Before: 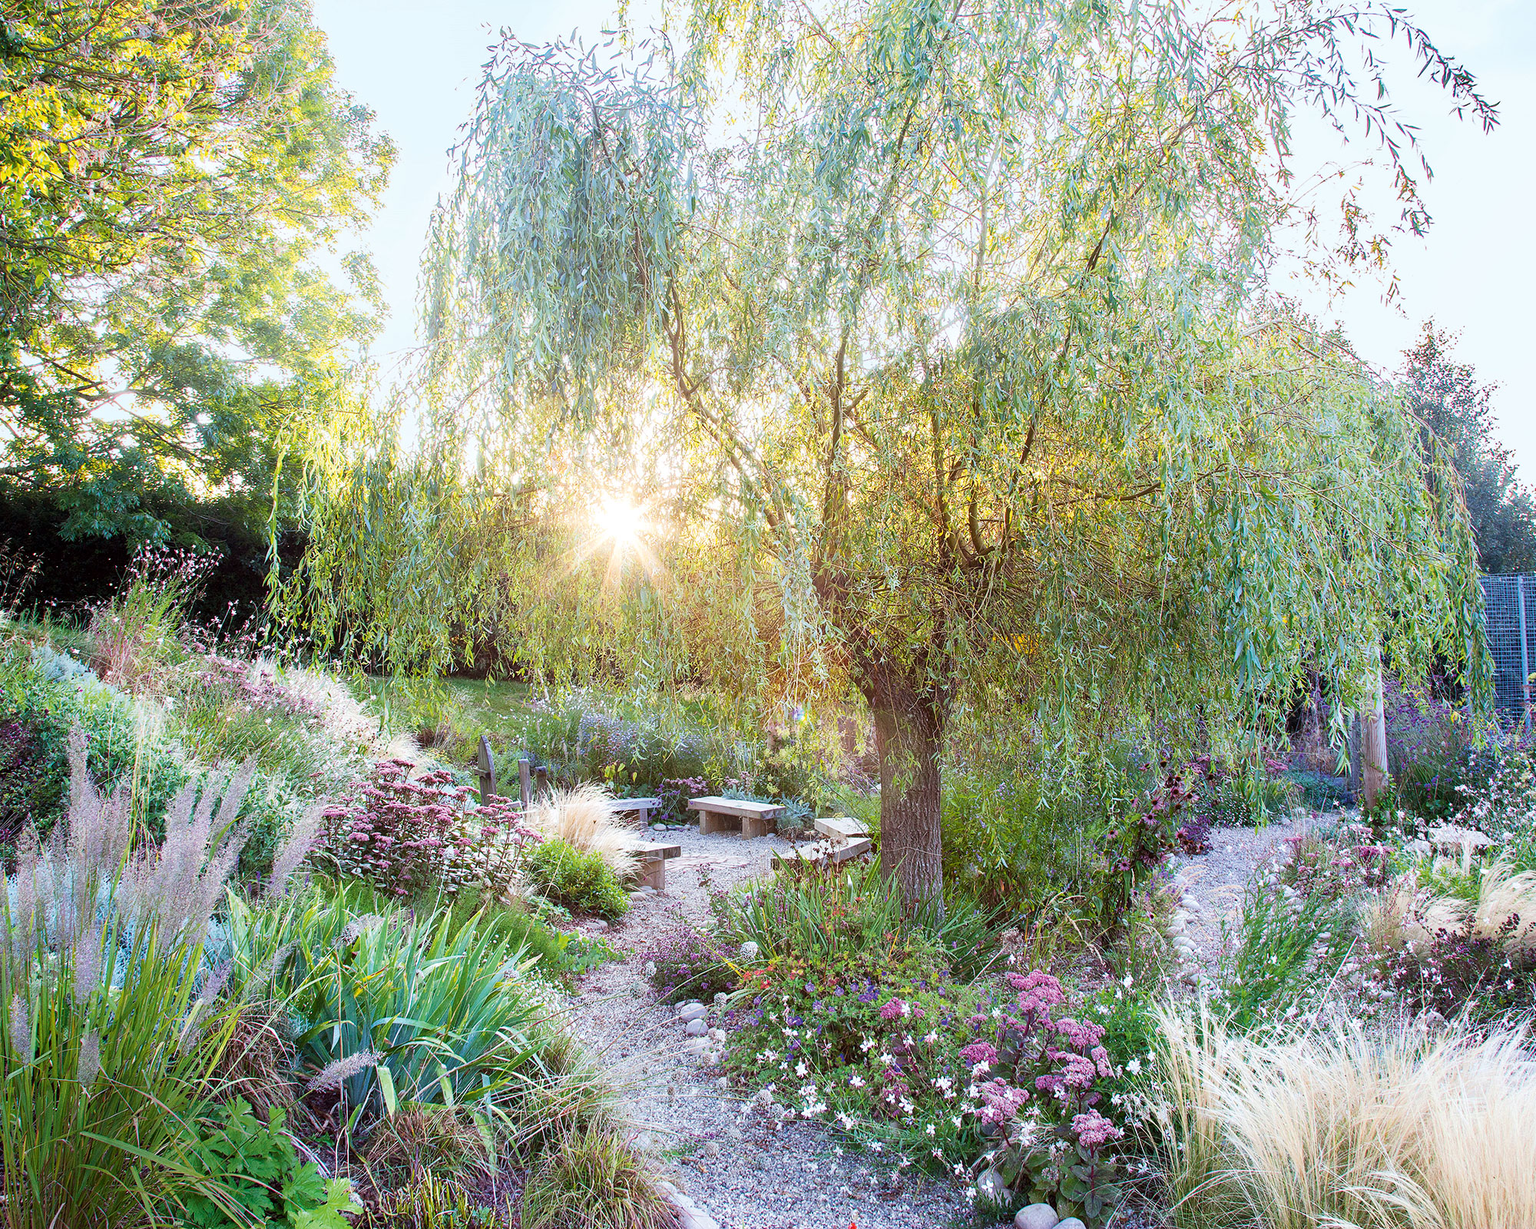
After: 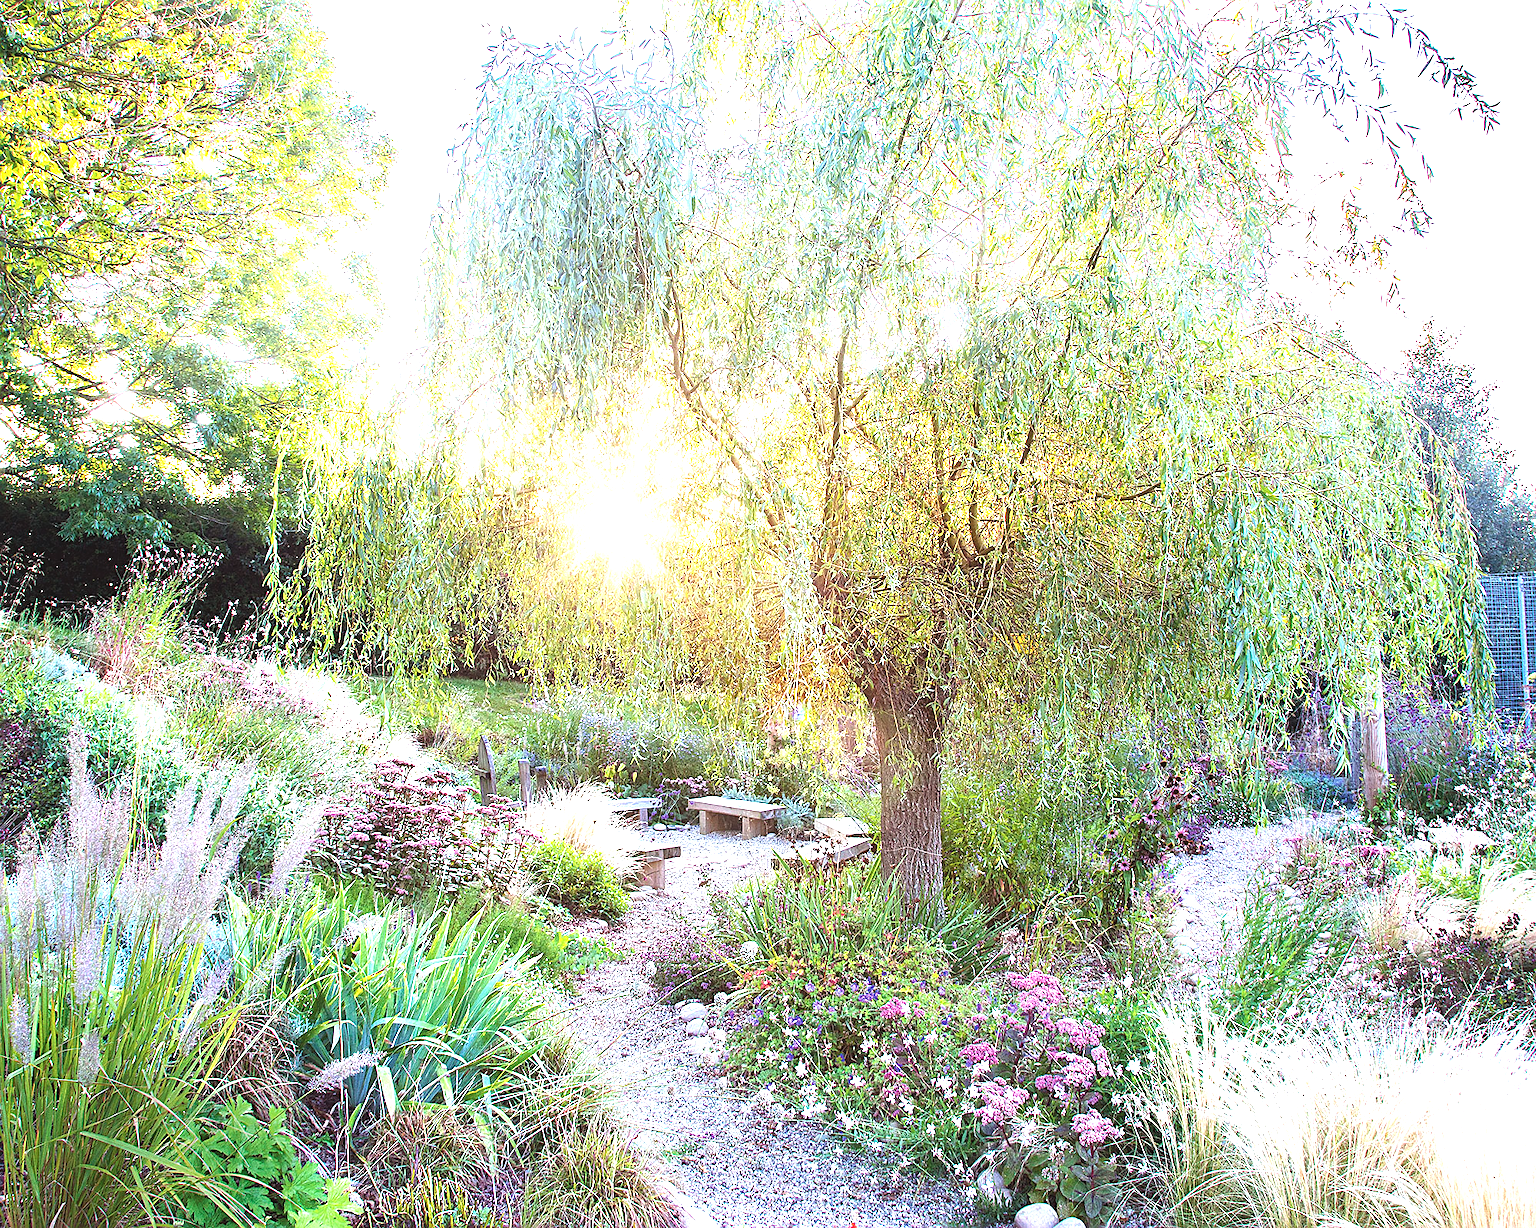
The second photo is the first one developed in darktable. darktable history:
sharpen: on, module defaults
exposure: black level correction -0.005, exposure 1.002 EV, compensate highlight preservation false
